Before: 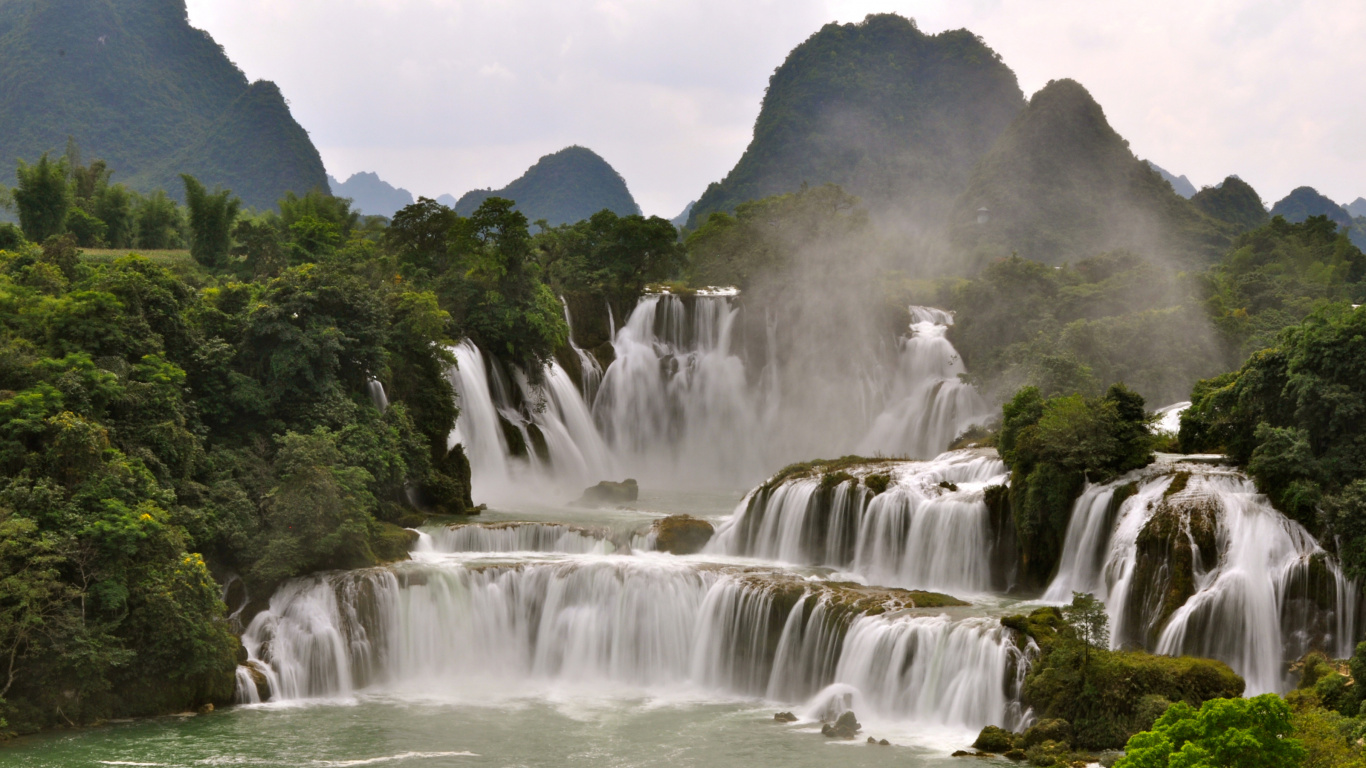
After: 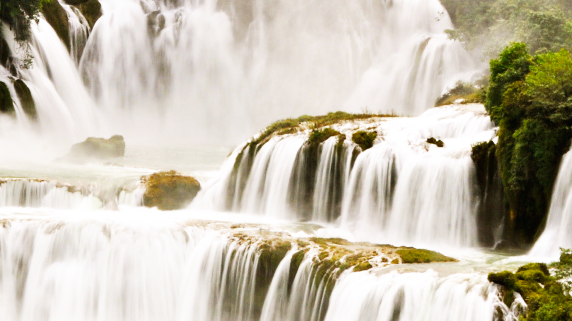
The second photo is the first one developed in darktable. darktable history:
base curve: curves: ch0 [(0, 0) (0.007, 0.004) (0.027, 0.03) (0.046, 0.07) (0.207, 0.54) (0.442, 0.872) (0.673, 0.972) (1, 1)], preserve colors none
crop: left 37.576%, top 44.853%, right 20.486%, bottom 13.335%
exposure: exposure 0.201 EV, compensate exposure bias true, compensate highlight preservation false
